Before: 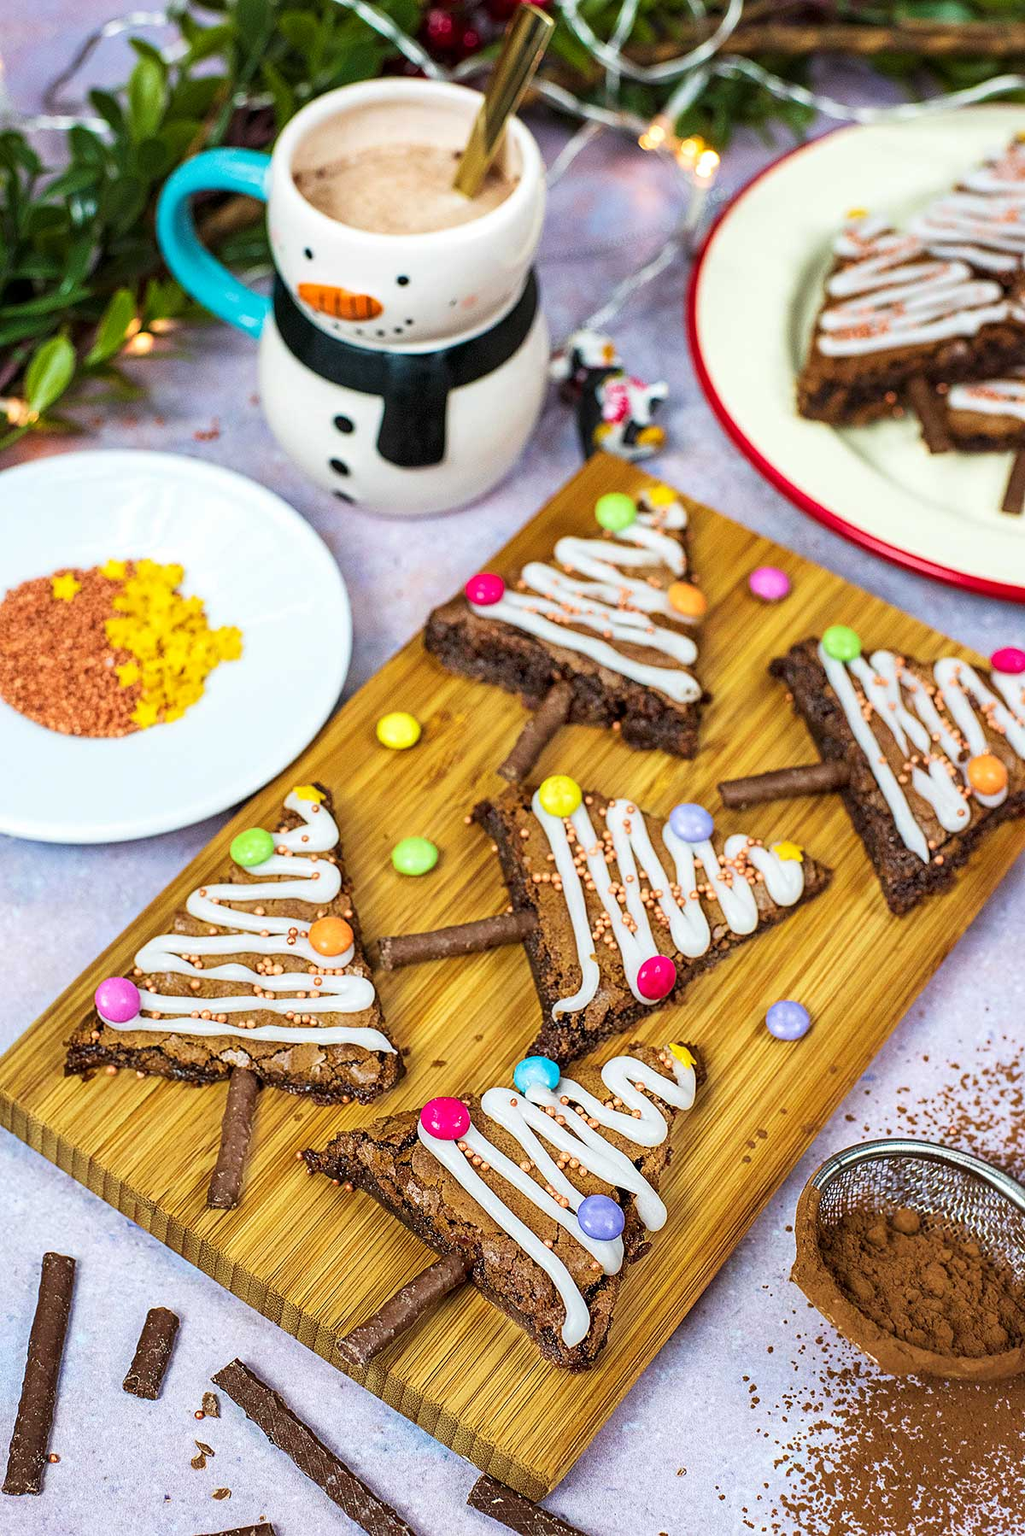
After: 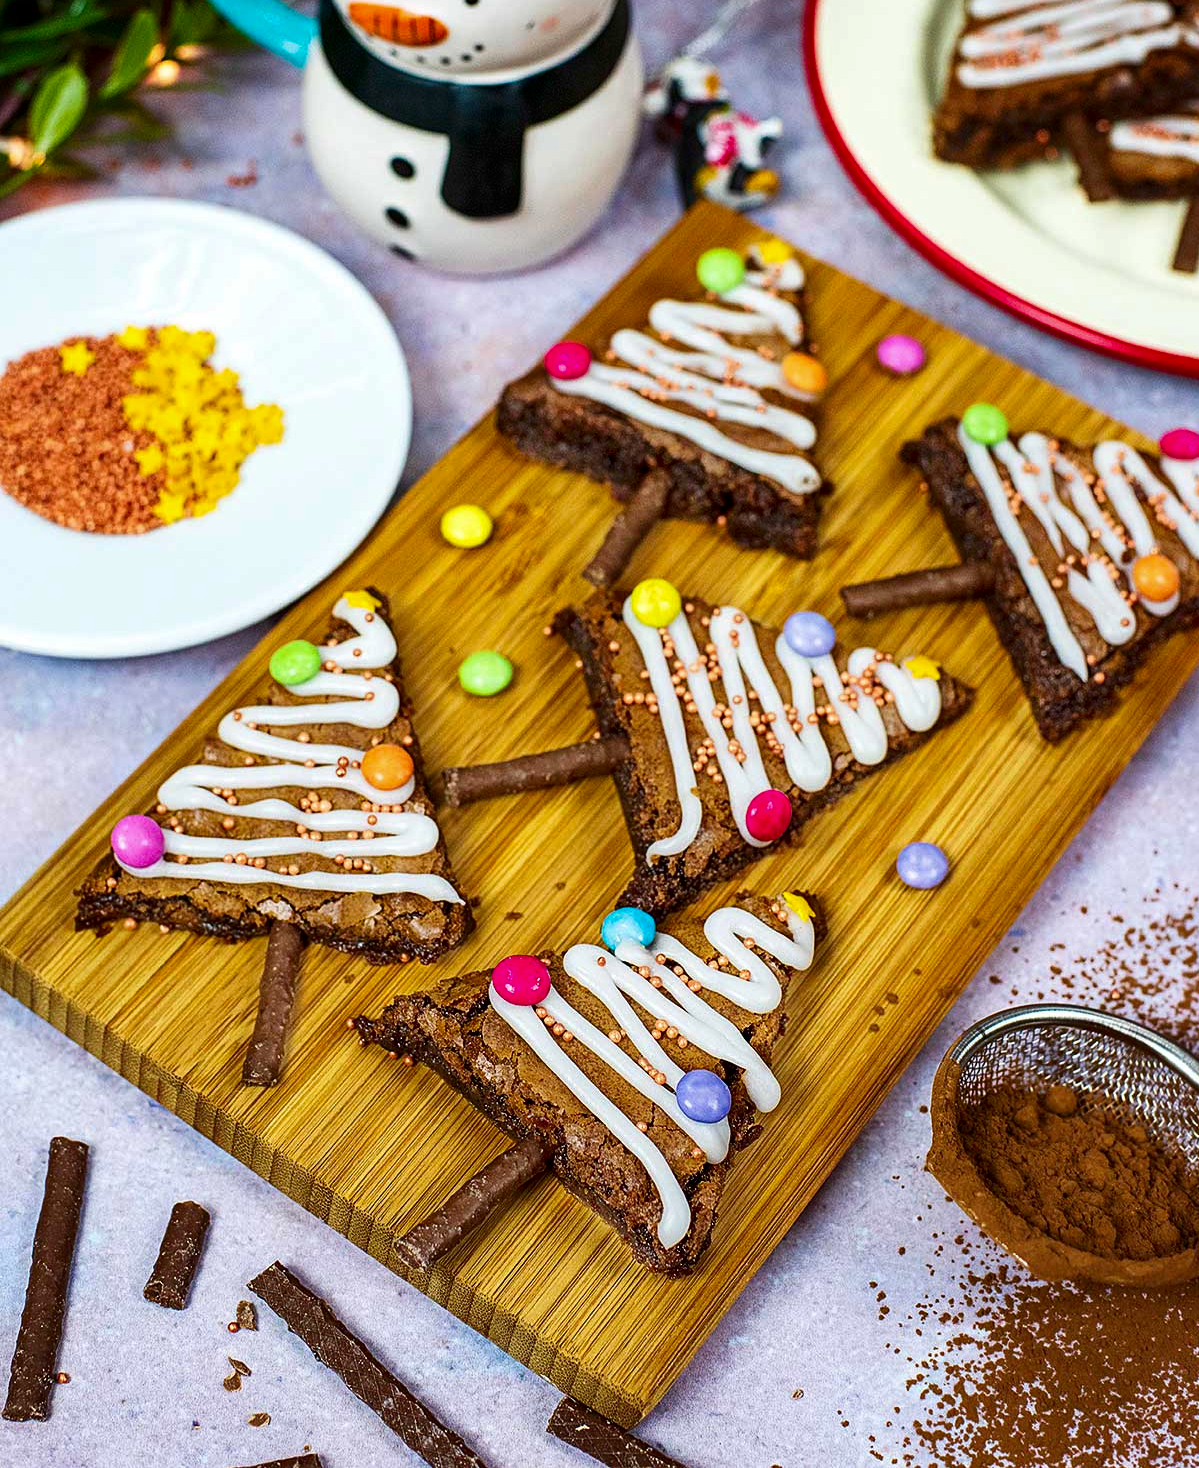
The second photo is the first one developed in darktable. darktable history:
crop and rotate: top 18.347%
contrast brightness saturation: contrast 0.067, brightness -0.137, saturation 0.105
